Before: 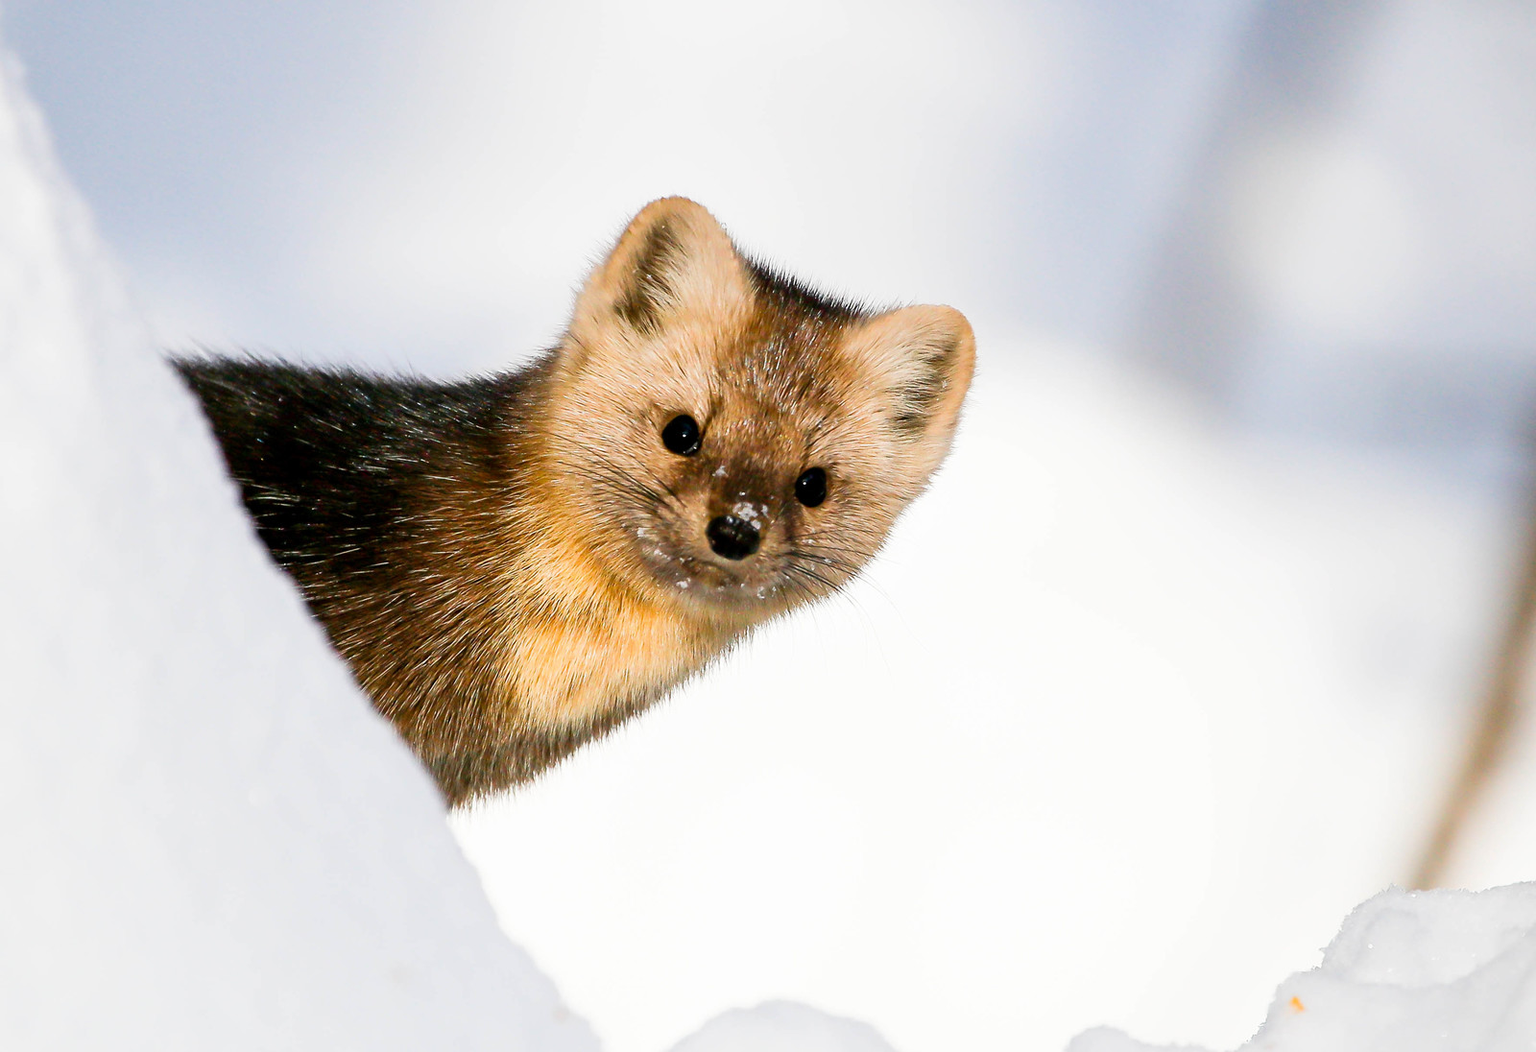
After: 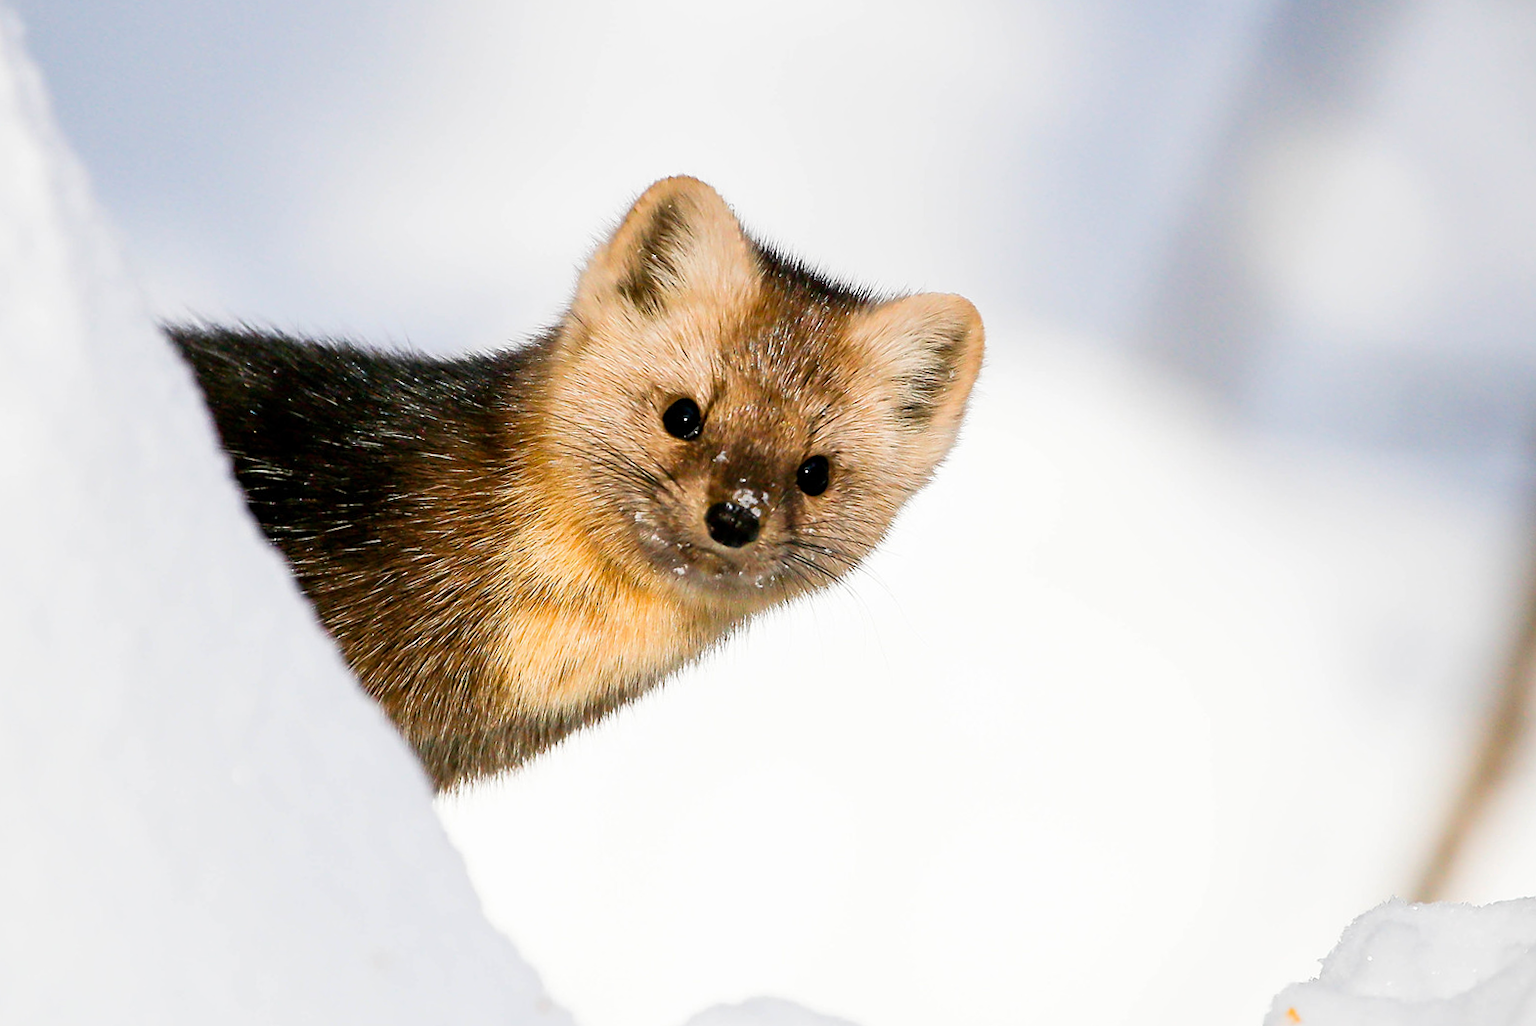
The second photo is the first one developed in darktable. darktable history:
sharpen: amount 0.2
rotate and perspective: rotation 1.57°, crop left 0.018, crop right 0.982, crop top 0.039, crop bottom 0.961
